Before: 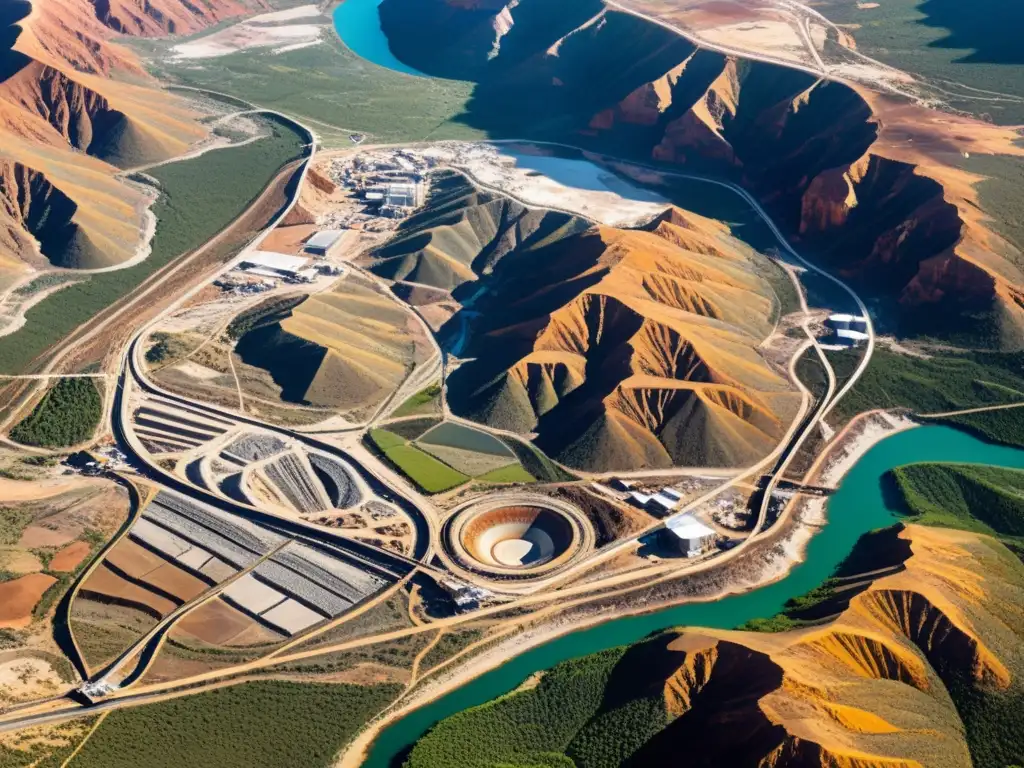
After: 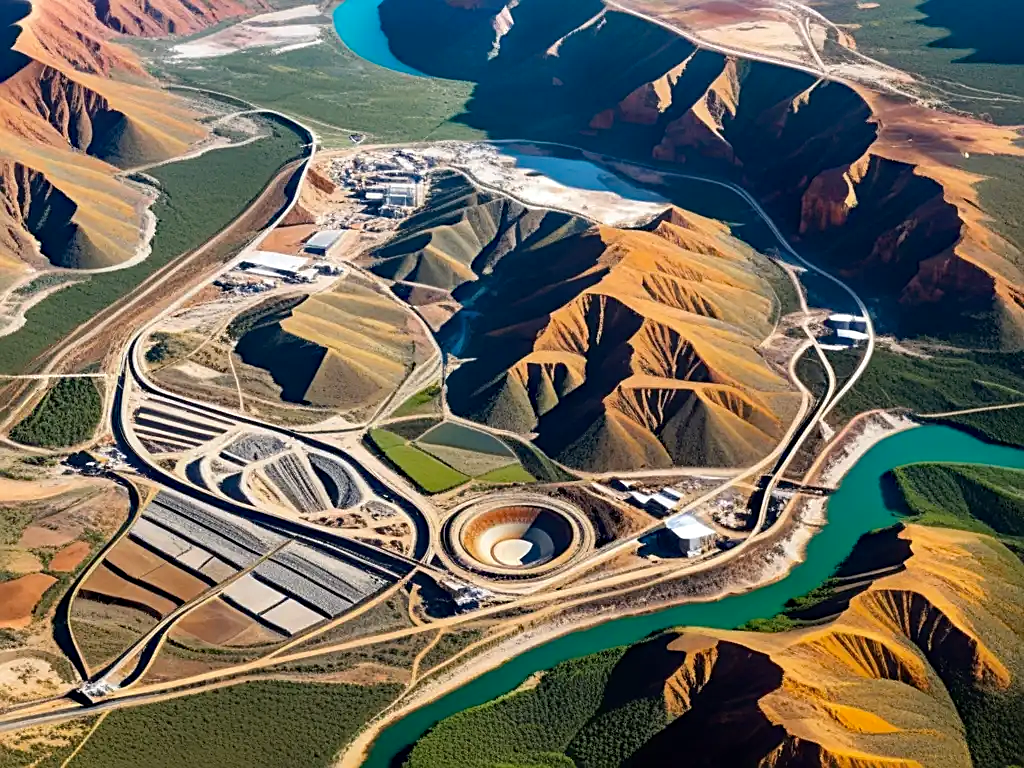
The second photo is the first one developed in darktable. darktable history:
sharpen: amount 0.478
haze removal: strength 0.29, distance 0.25, compatibility mode true, adaptive false
